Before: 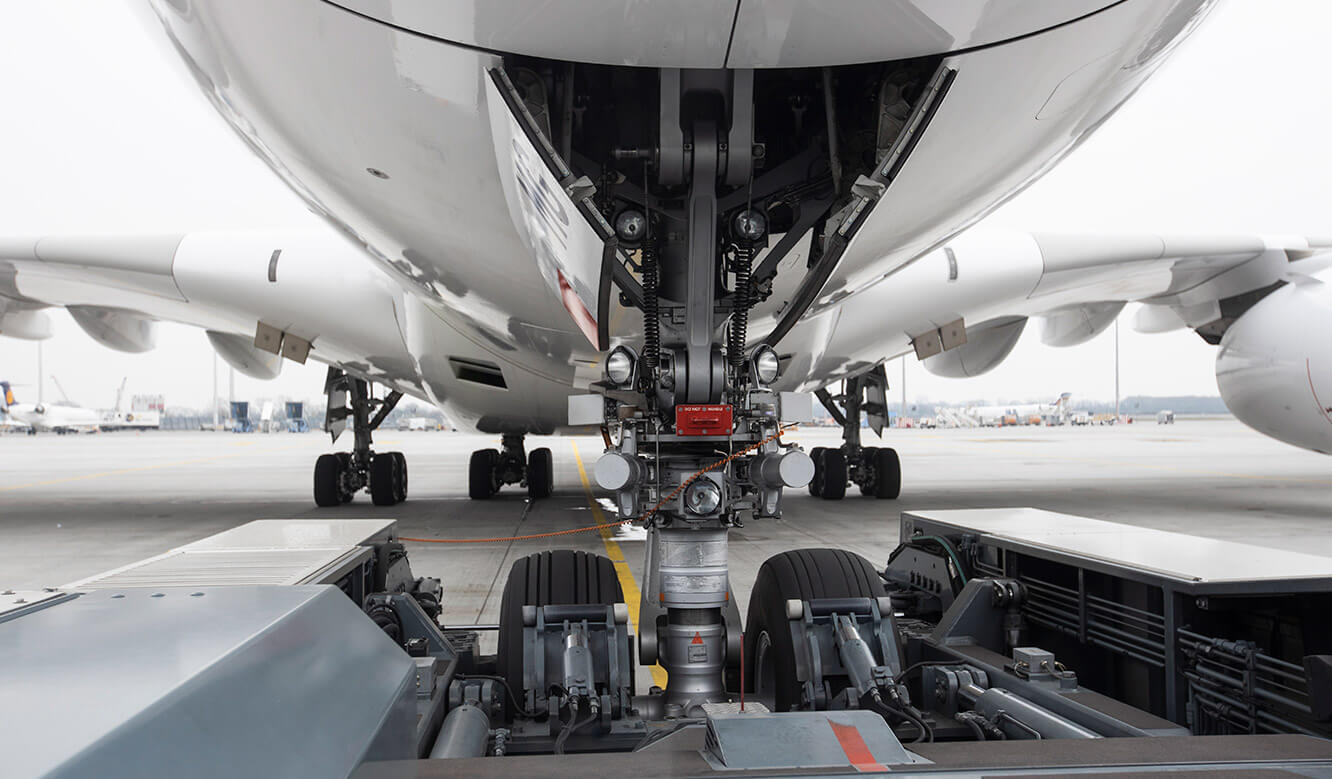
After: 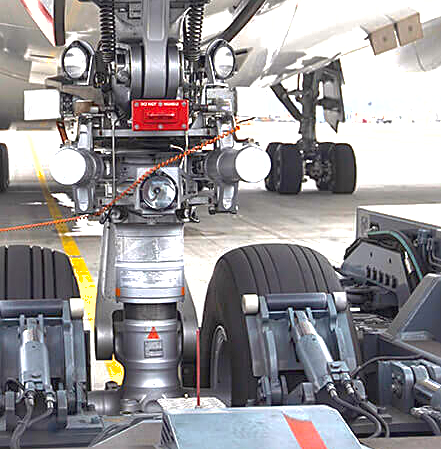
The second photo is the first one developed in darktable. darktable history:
exposure: black level correction 0, exposure 1.45 EV, compensate exposure bias true, compensate highlight preservation false
tone curve: curves: ch0 [(0, 0.024) (0.119, 0.146) (0.474, 0.485) (0.718, 0.739) (0.817, 0.839) (1, 0.998)]; ch1 [(0, 0) (0.377, 0.416) (0.439, 0.451) (0.477, 0.477) (0.501, 0.503) (0.538, 0.544) (0.58, 0.602) (0.664, 0.676) (0.783, 0.804) (1, 1)]; ch2 [(0, 0) (0.38, 0.405) (0.463, 0.456) (0.498, 0.497) (0.524, 0.535) (0.578, 0.576) (0.648, 0.665) (1, 1)], color space Lab, independent channels, preserve colors none
crop: left 40.878%, top 39.176%, right 25.993%, bottom 3.081%
local contrast: highlights 100%, shadows 100%, detail 120%, midtone range 0.2
color correction: saturation 1.11
sharpen: on, module defaults
shadows and highlights: on, module defaults
